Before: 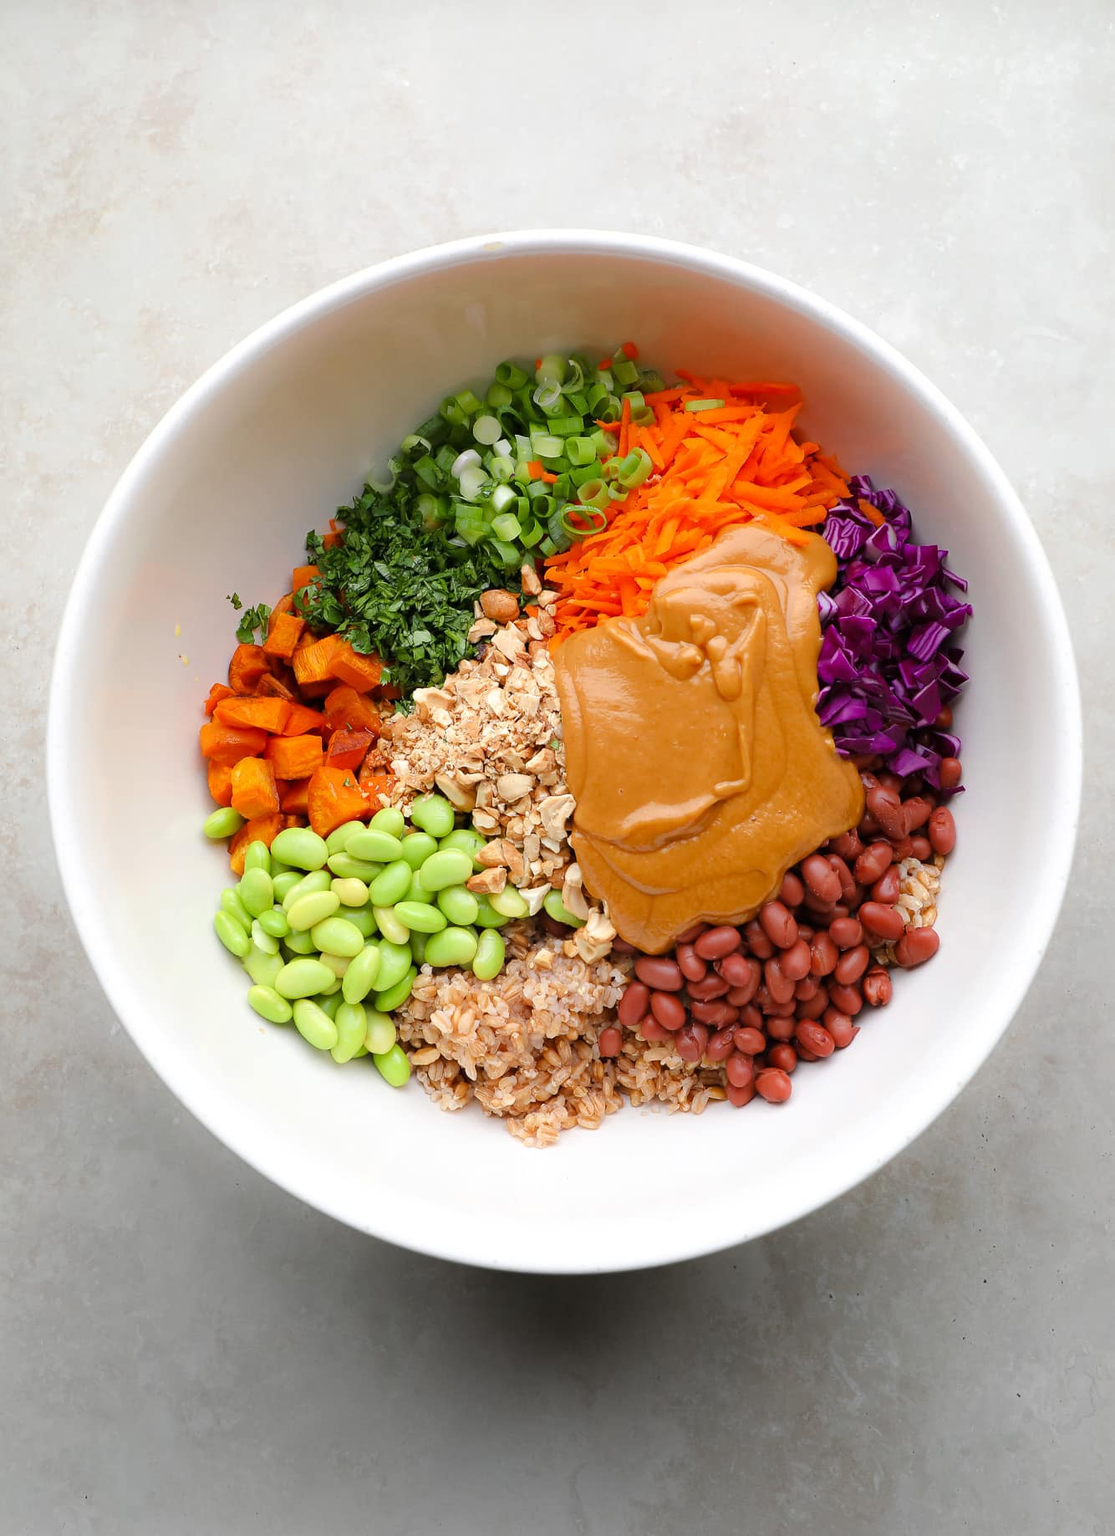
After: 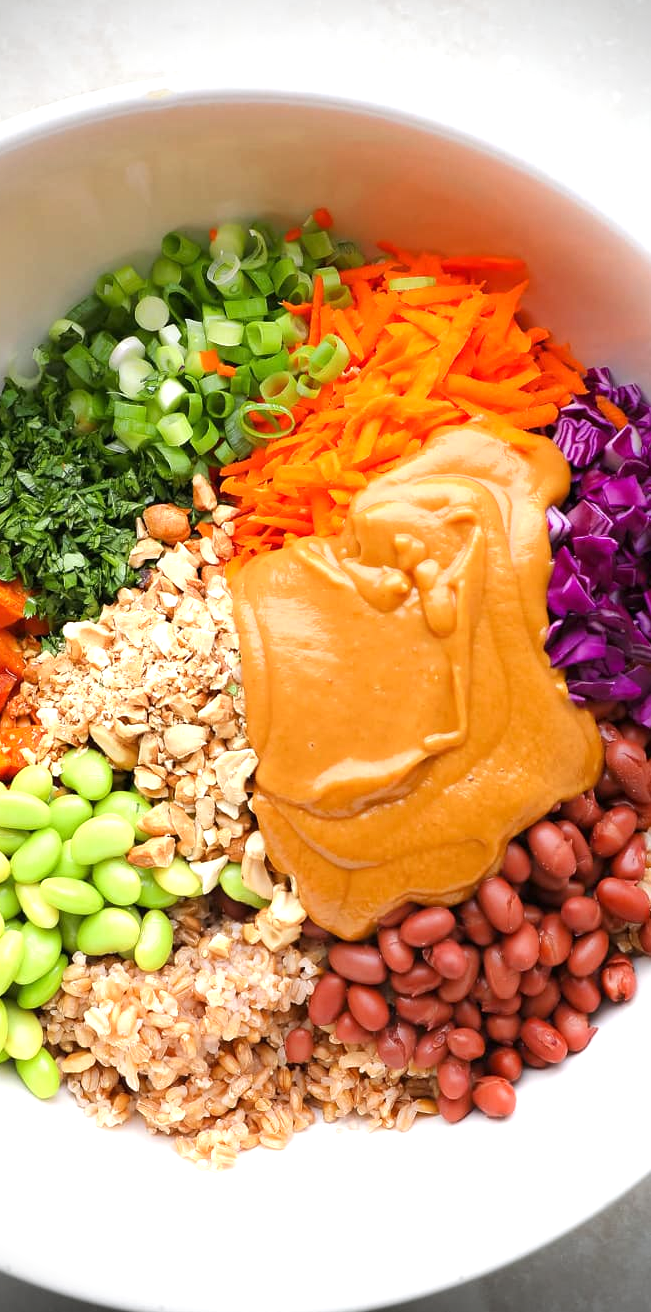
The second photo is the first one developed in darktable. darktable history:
vignetting: fall-off radius 32.4%
exposure: exposure 0.606 EV, compensate highlight preservation false
crop: left 32.37%, top 10.951%, right 18.768%, bottom 17.58%
